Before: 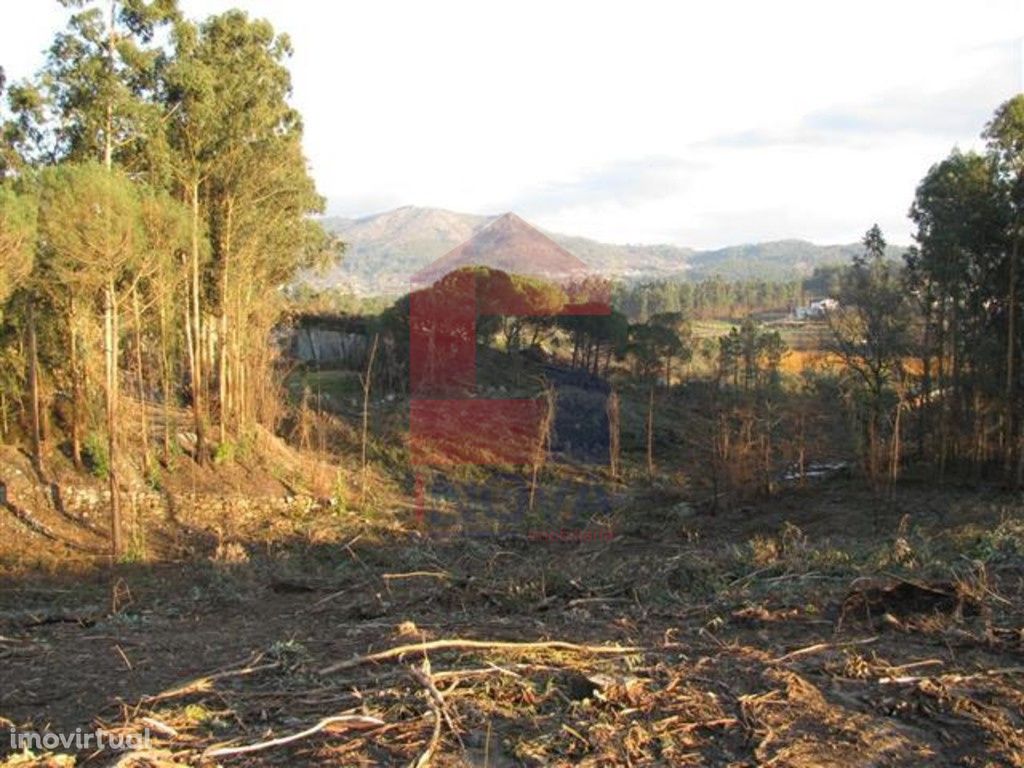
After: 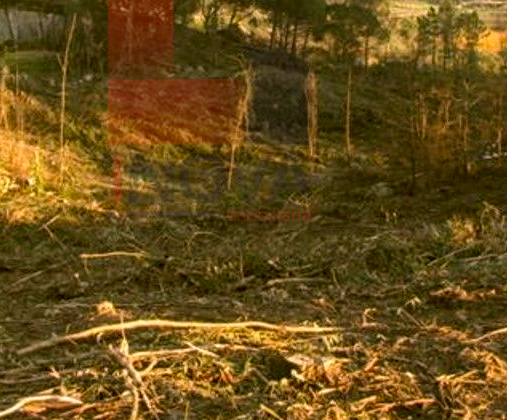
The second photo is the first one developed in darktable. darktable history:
local contrast: on, module defaults
color correction: highlights a* 8.88, highlights b* 15.59, shadows a* -0.62, shadows b* 27.23
crop: left 29.505%, top 41.73%, right 20.906%, bottom 3.462%
